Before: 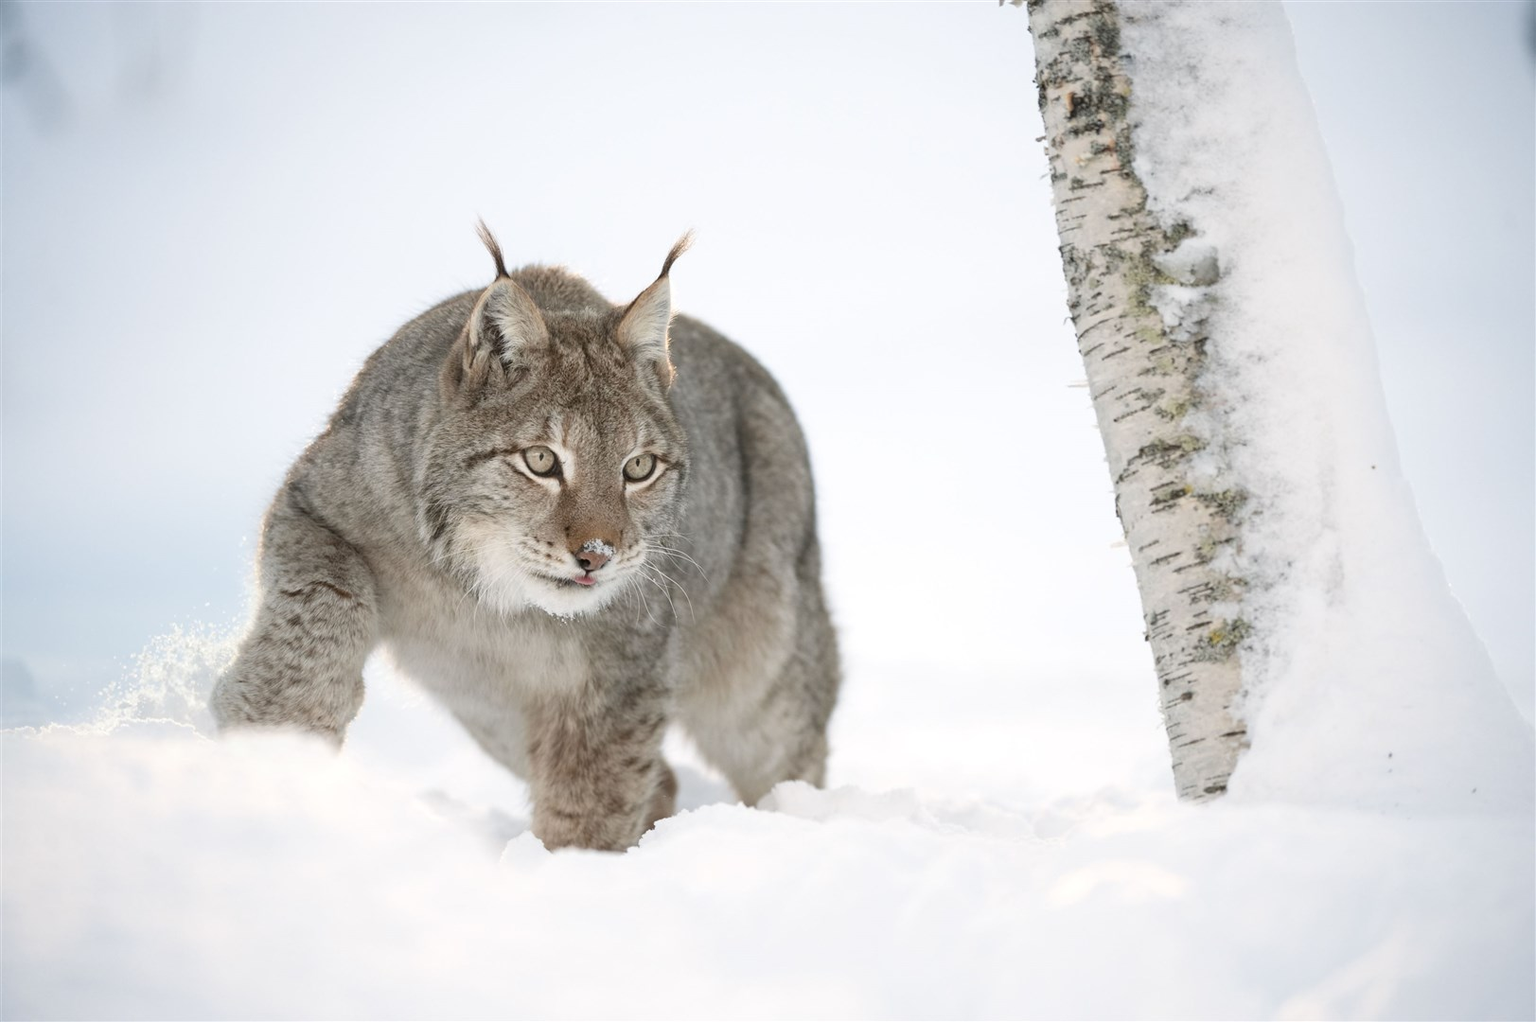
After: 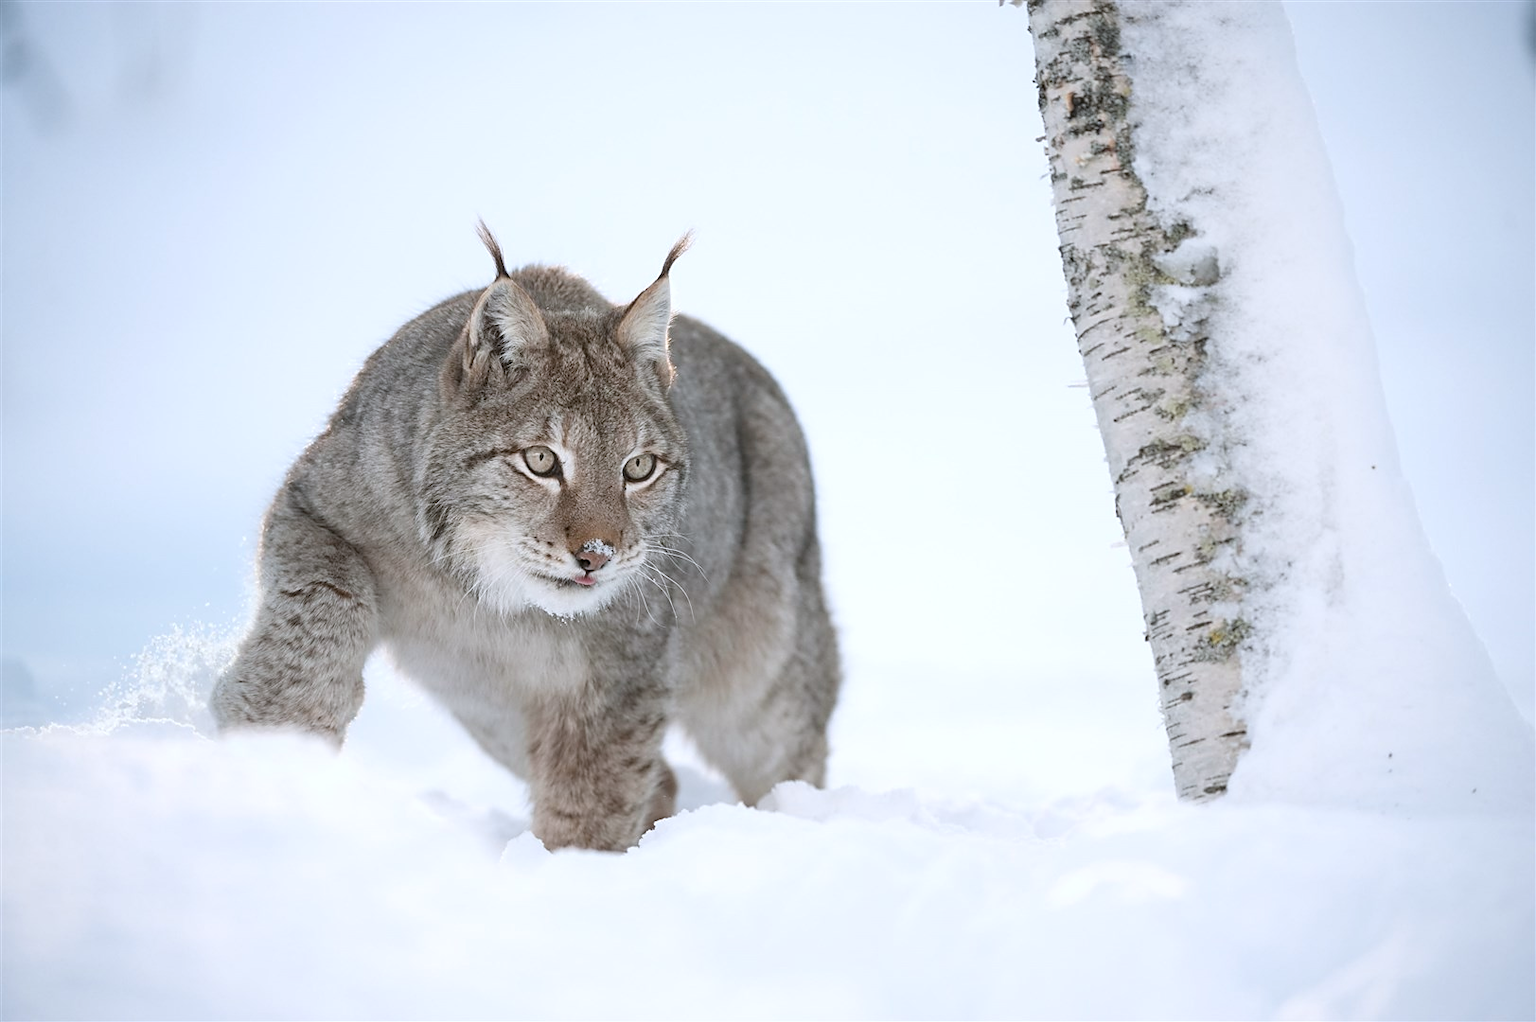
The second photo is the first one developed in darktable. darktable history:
color correction: highlights a* -0.683, highlights b* -9.03
sharpen: radius 1.813, amount 0.407, threshold 1.15
levels: mode automatic
